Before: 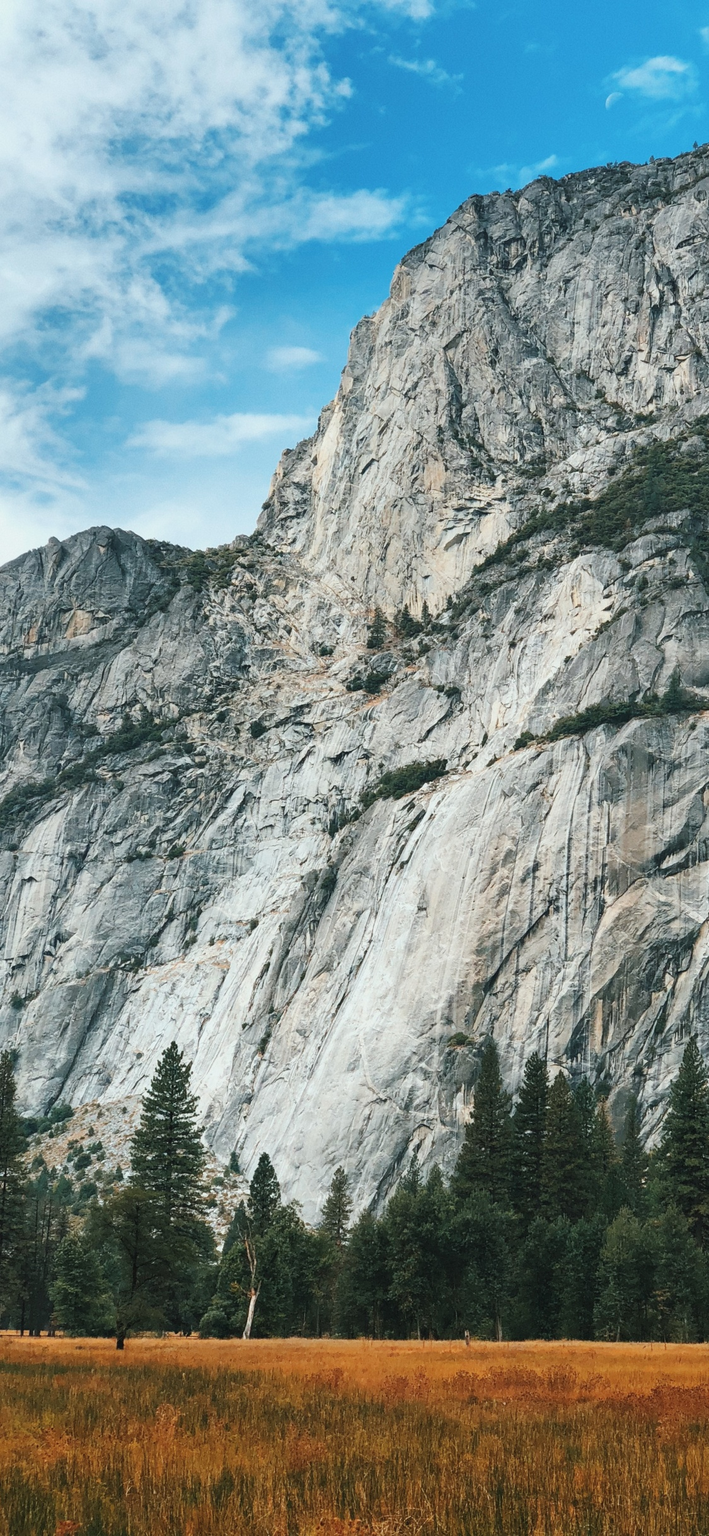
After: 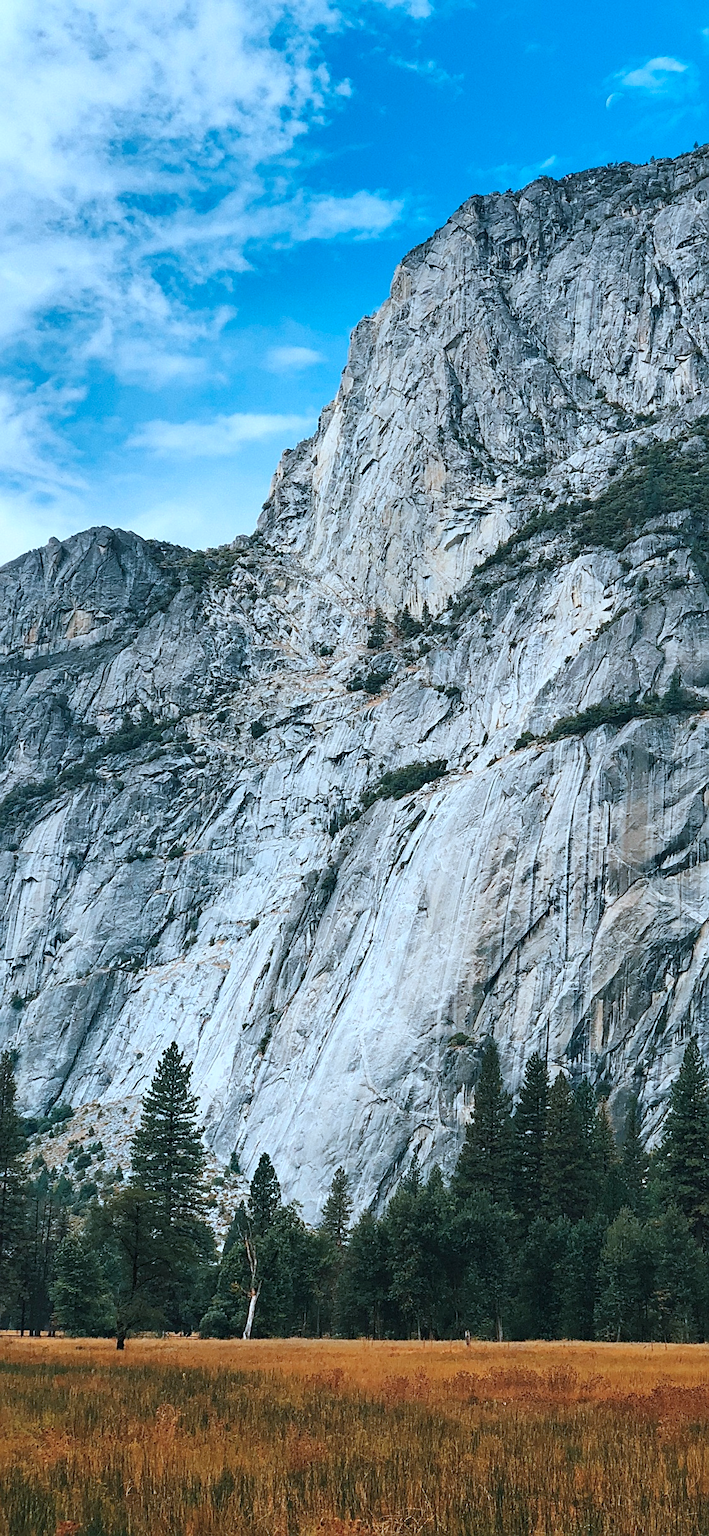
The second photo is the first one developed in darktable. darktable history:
sharpen: amount 0.495
color calibration: illuminant as shot in camera, x 0.378, y 0.381, temperature 4104.98 K
haze removal: compatibility mode true, adaptive false
